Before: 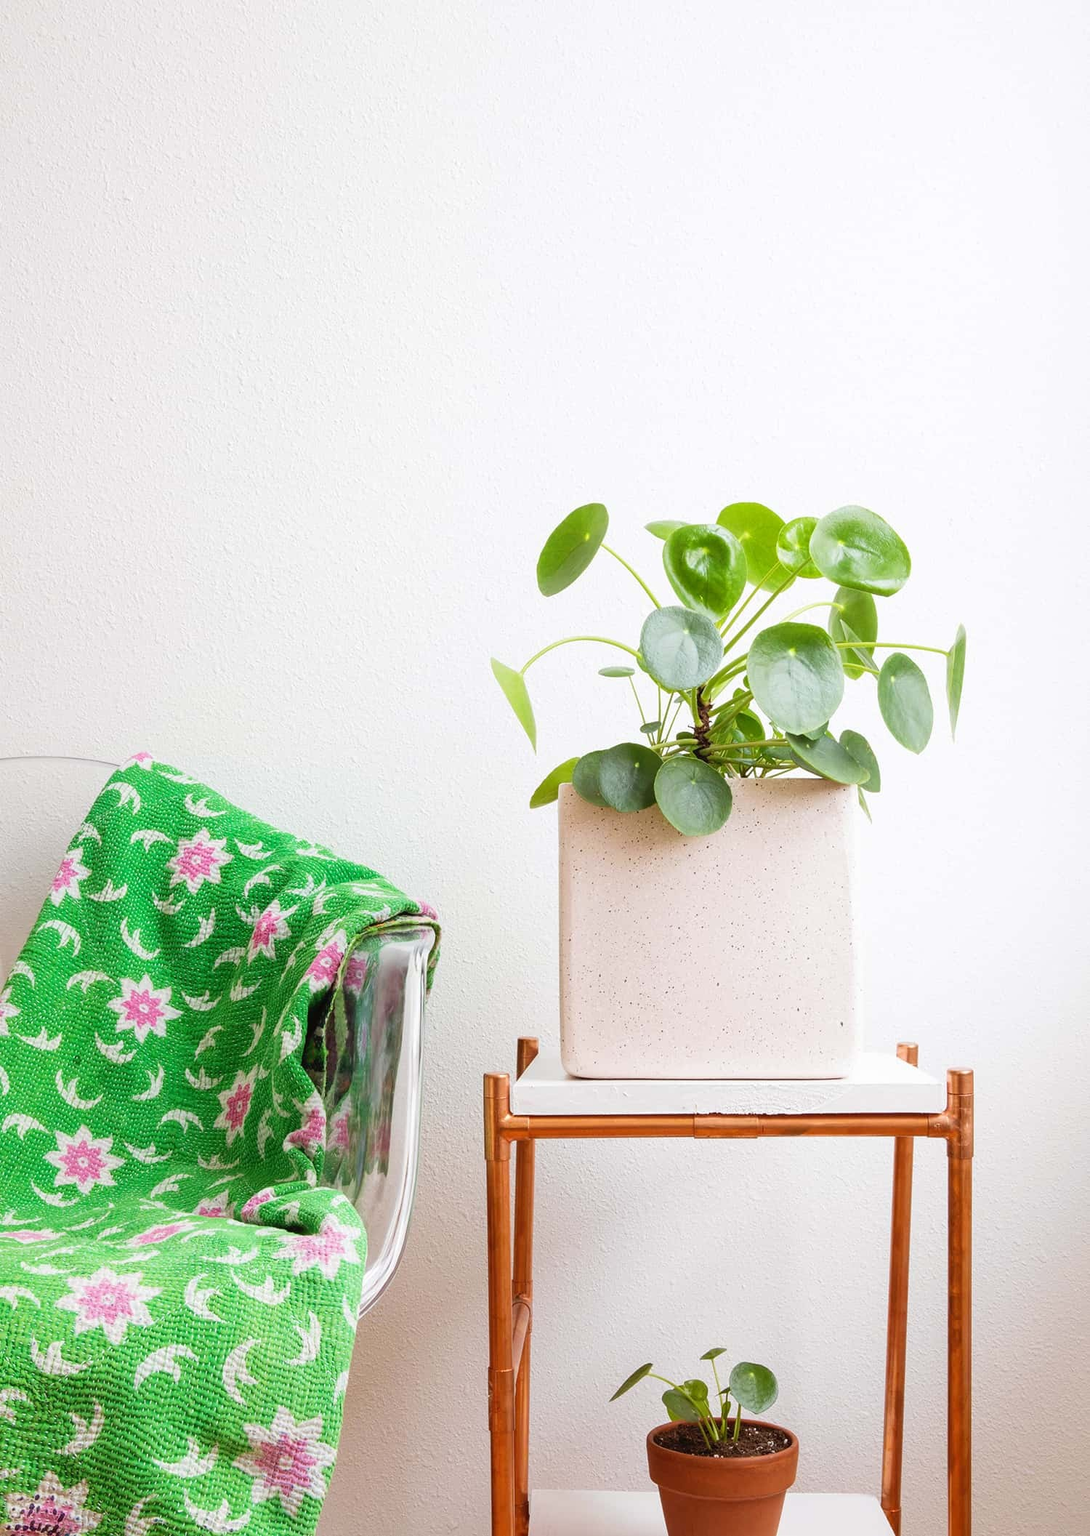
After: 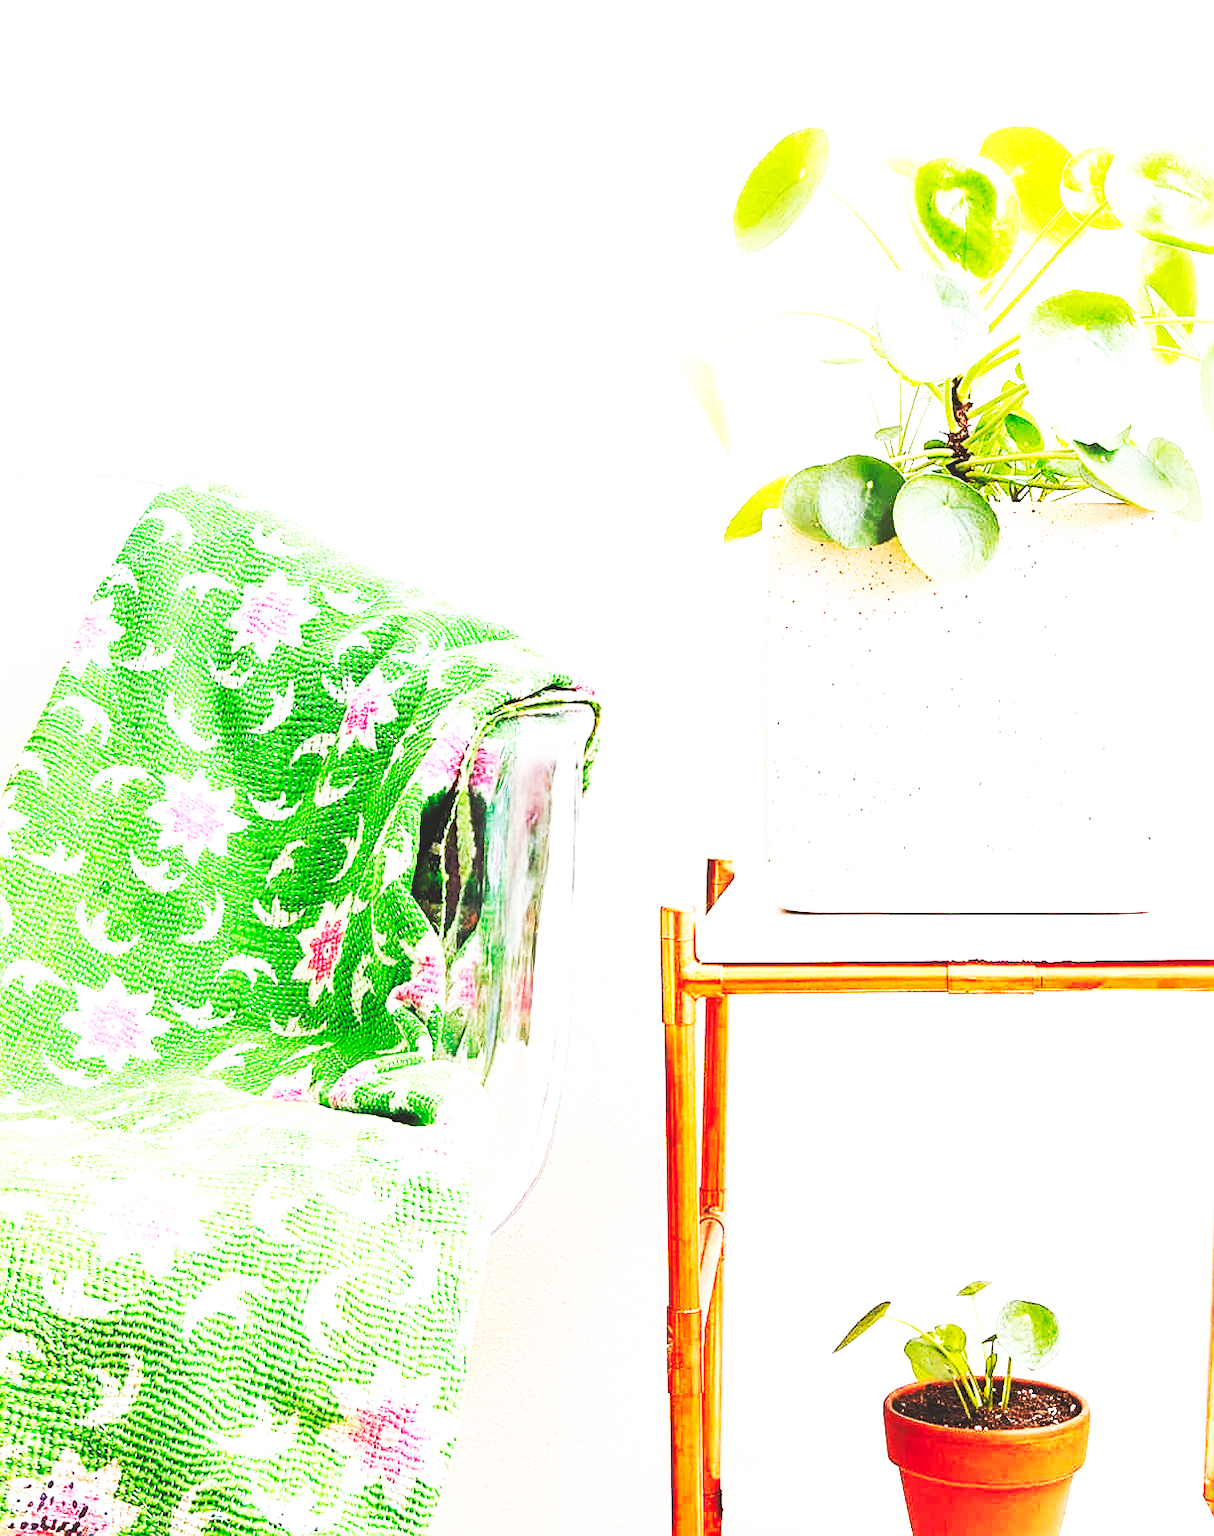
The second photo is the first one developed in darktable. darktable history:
sharpen: on, module defaults
exposure: exposure 0.741 EV, compensate highlight preservation false
crop: top 26.709%, right 18.055%
base curve: curves: ch0 [(0, 0.015) (0.085, 0.116) (0.134, 0.298) (0.19, 0.545) (0.296, 0.764) (0.599, 0.982) (1, 1)], preserve colors none
